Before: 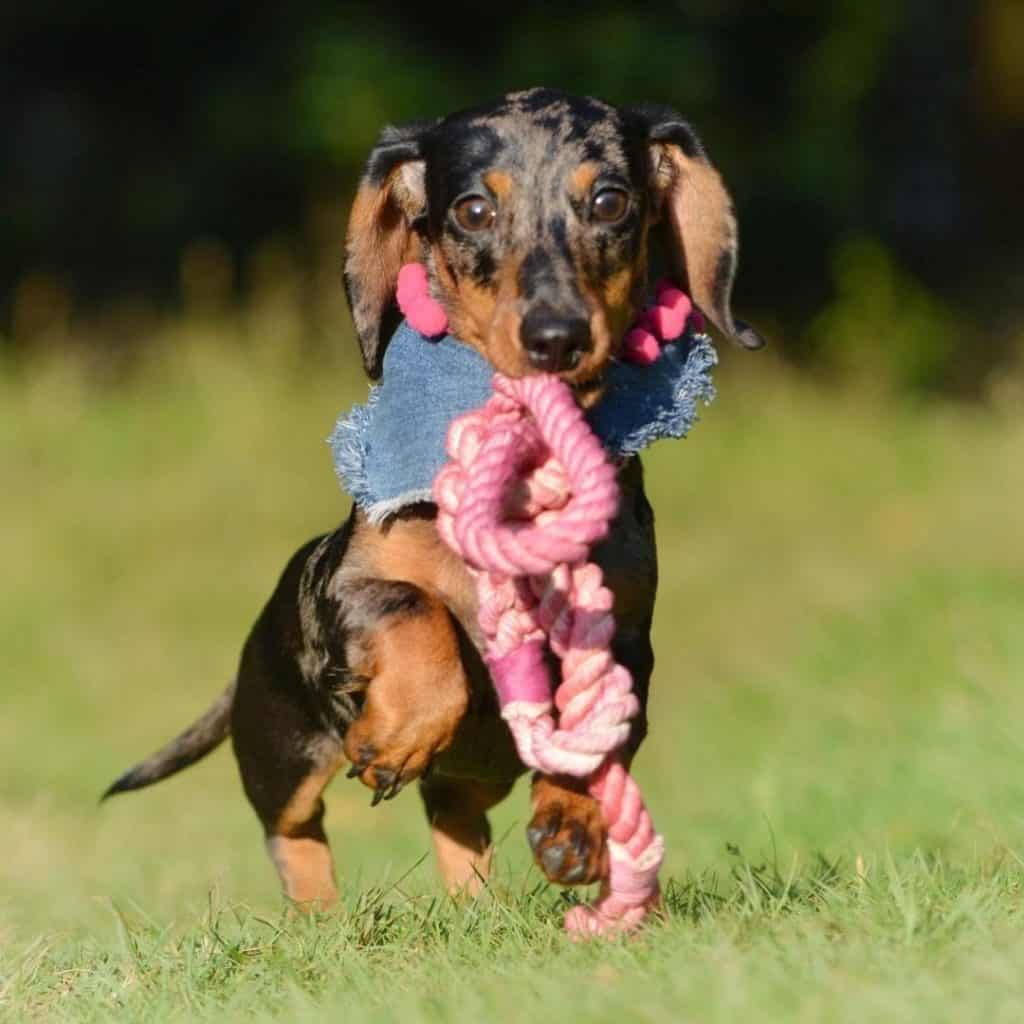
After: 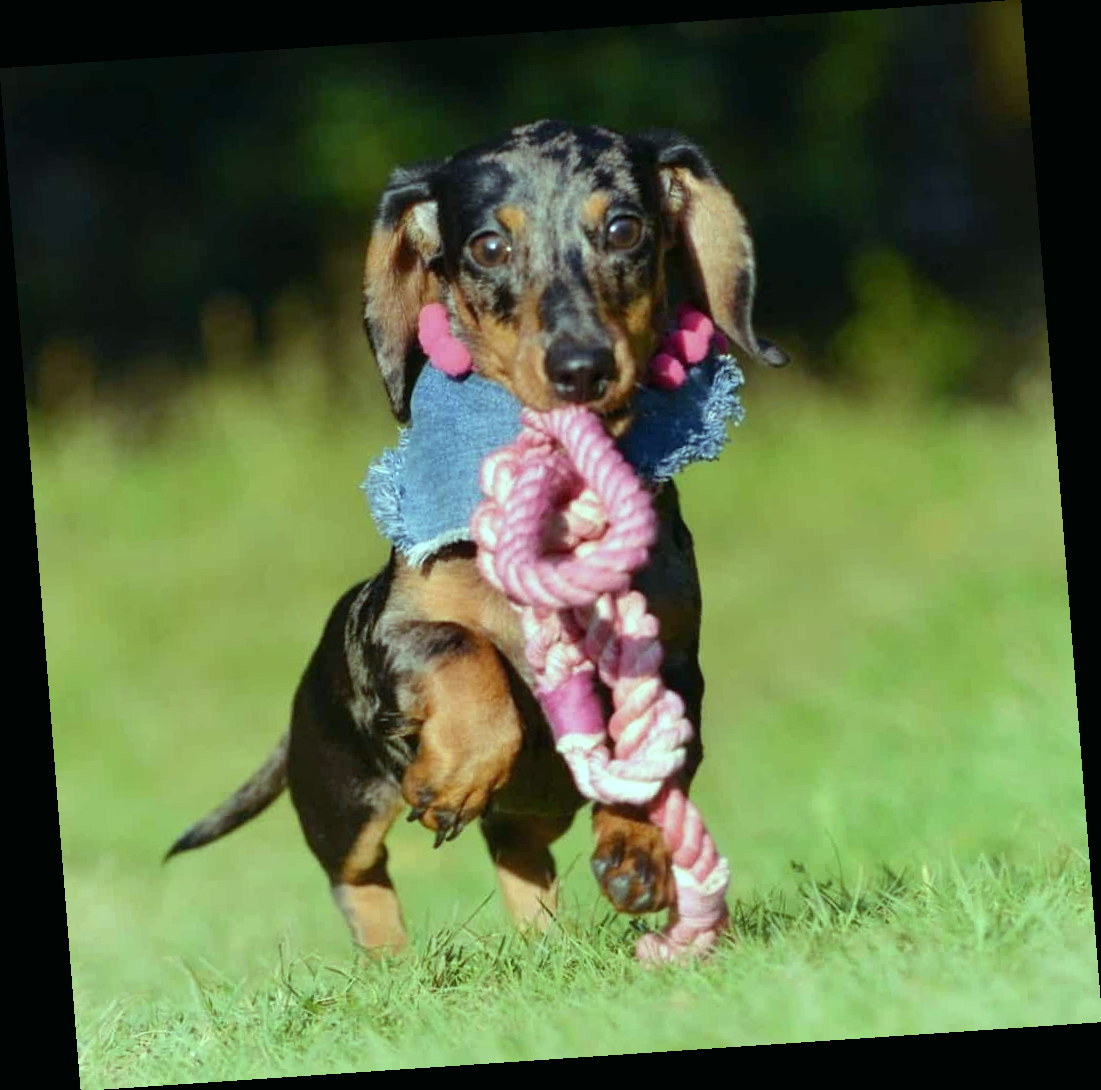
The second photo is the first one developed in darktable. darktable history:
color balance: mode lift, gamma, gain (sRGB), lift [0.997, 0.979, 1.021, 1.011], gamma [1, 1.084, 0.916, 0.998], gain [1, 0.87, 1.13, 1.101], contrast 4.55%, contrast fulcrum 38.24%, output saturation 104.09%
rotate and perspective: rotation -4.2°, shear 0.006, automatic cropping off
